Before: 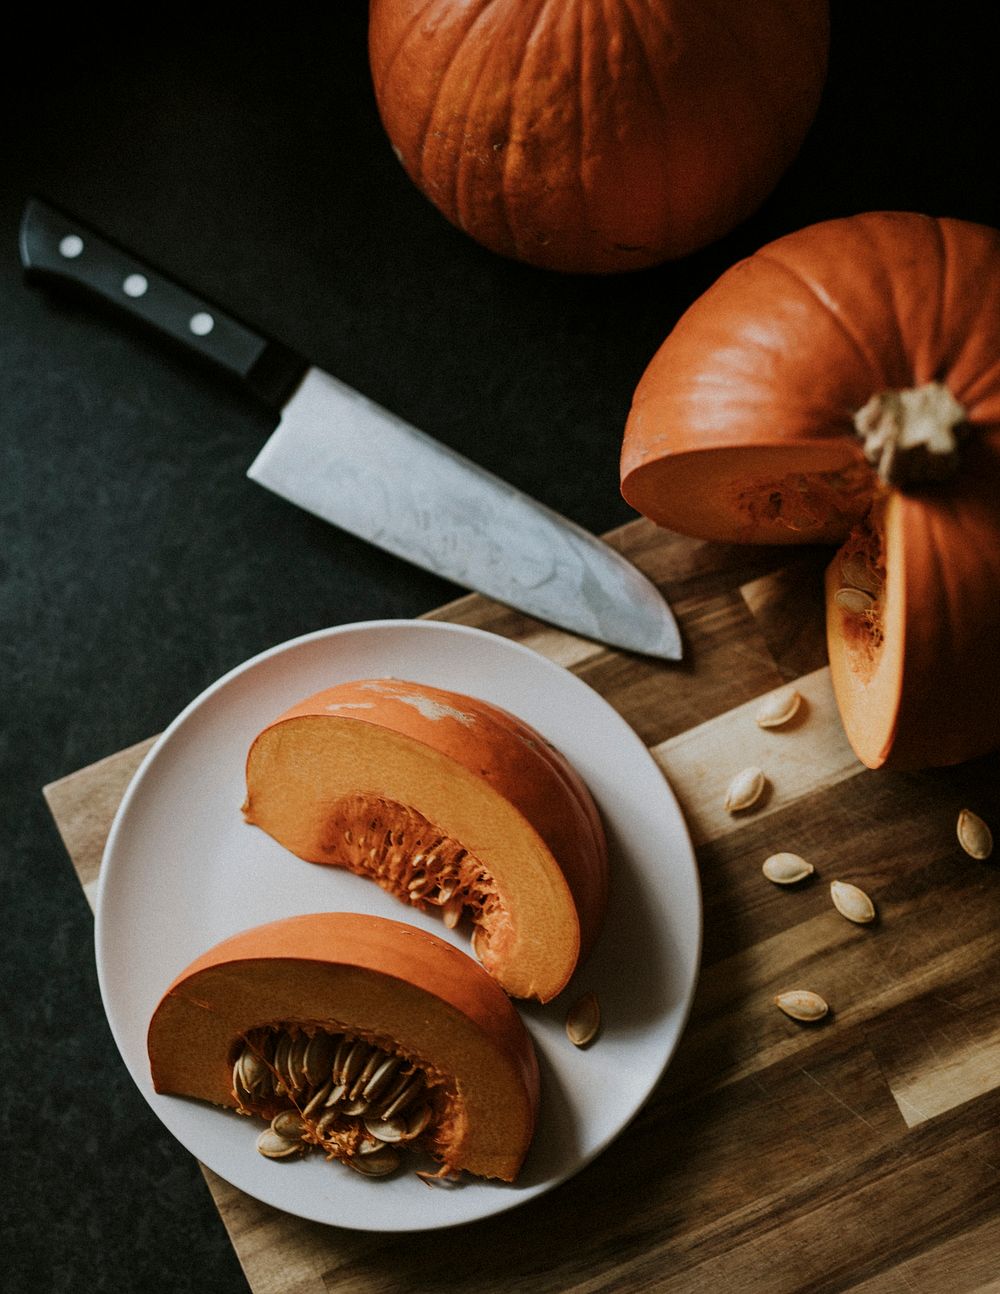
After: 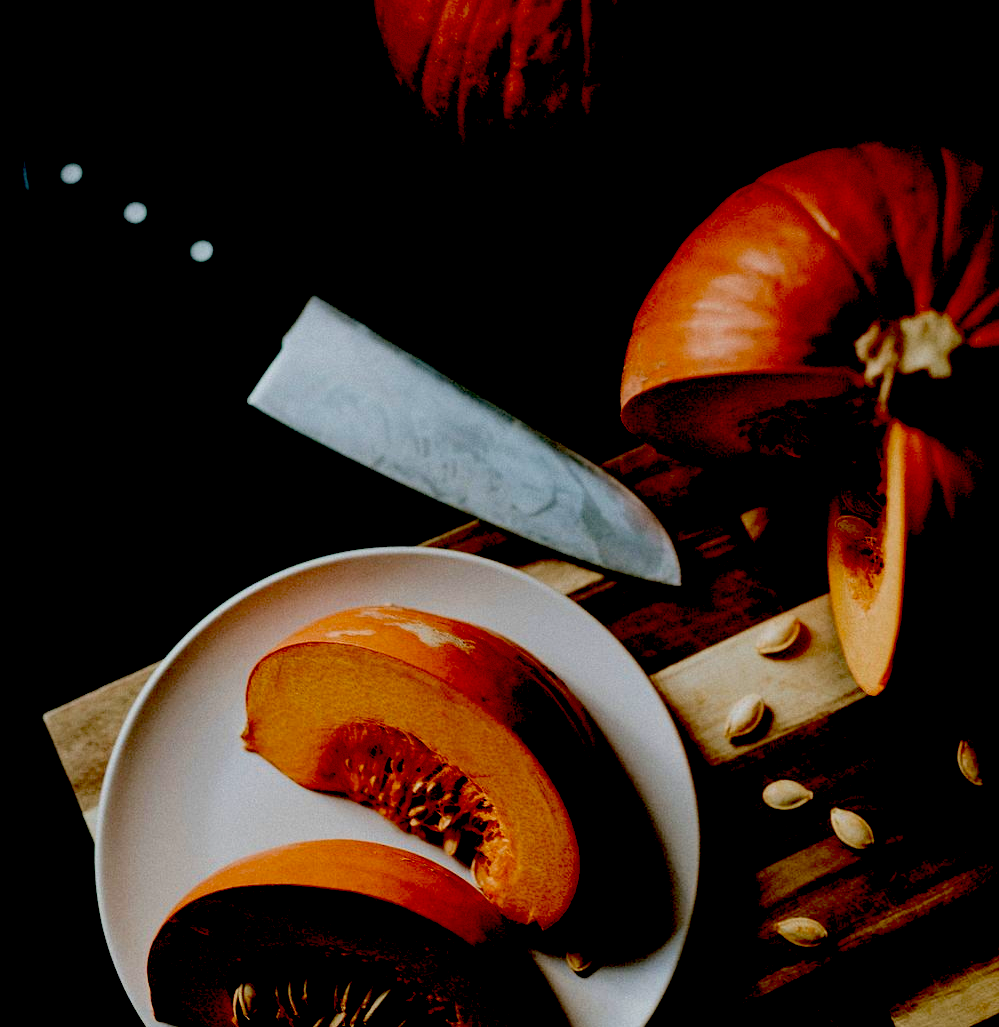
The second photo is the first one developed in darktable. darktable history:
velvia: strength 27.41%
exposure: black level correction 0.099, exposure -0.084 EV, compensate highlight preservation false
crop and rotate: top 5.649%, bottom 14.921%
